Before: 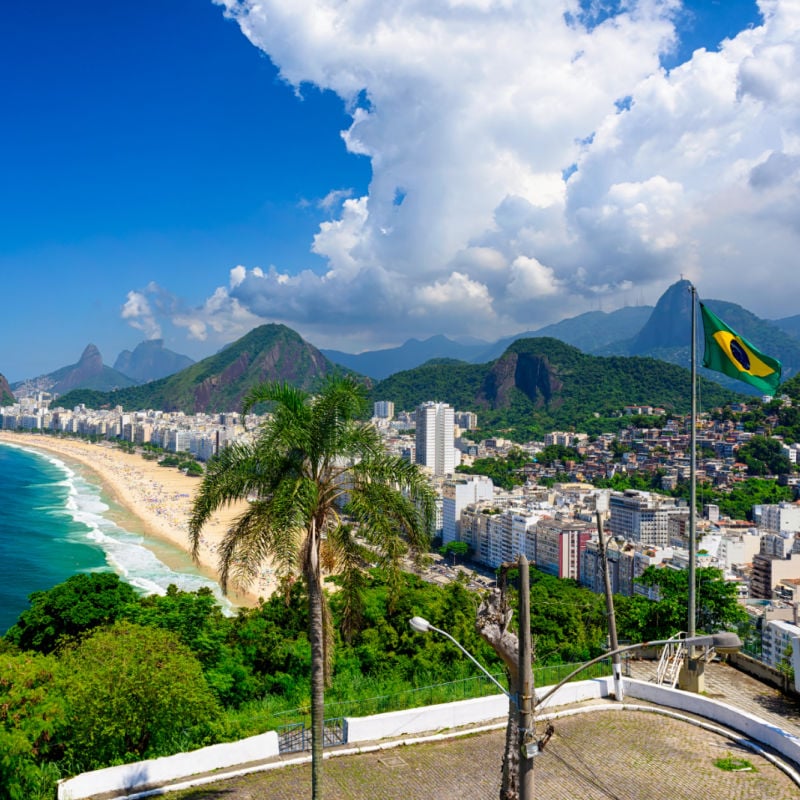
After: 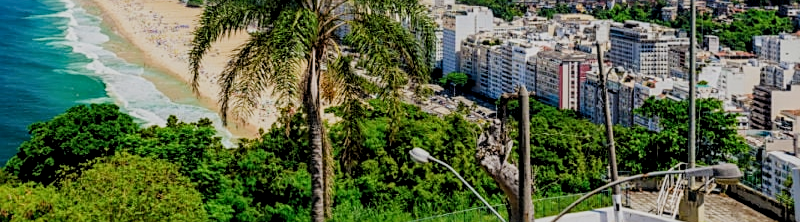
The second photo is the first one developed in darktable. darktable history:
crop and rotate: top 58.639%, bottom 13.603%
local contrast: on, module defaults
tone equalizer: -8 EV -0.582 EV, edges refinement/feathering 500, mask exposure compensation -1.57 EV, preserve details no
sharpen: on, module defaults
filmic rgb: black relative exposure -7.08 EV, white relative exposure 5.34 EV, hardness 3.03, iterations of high-quality reconstruction 0
